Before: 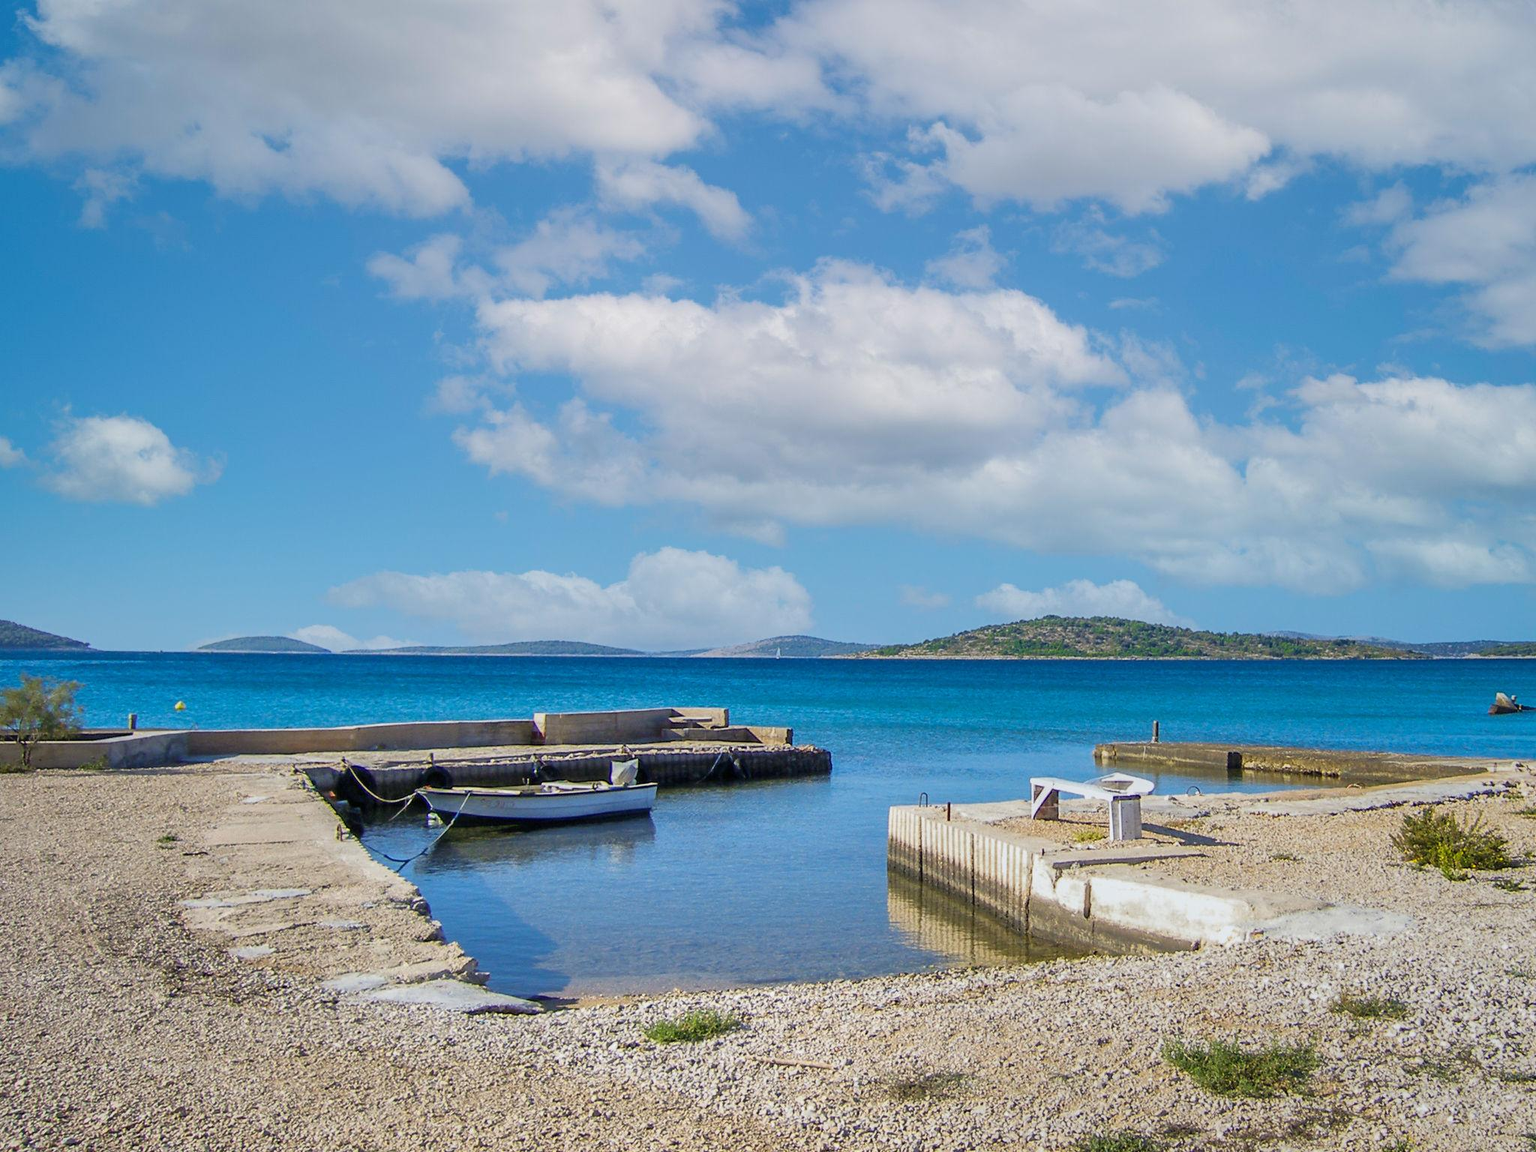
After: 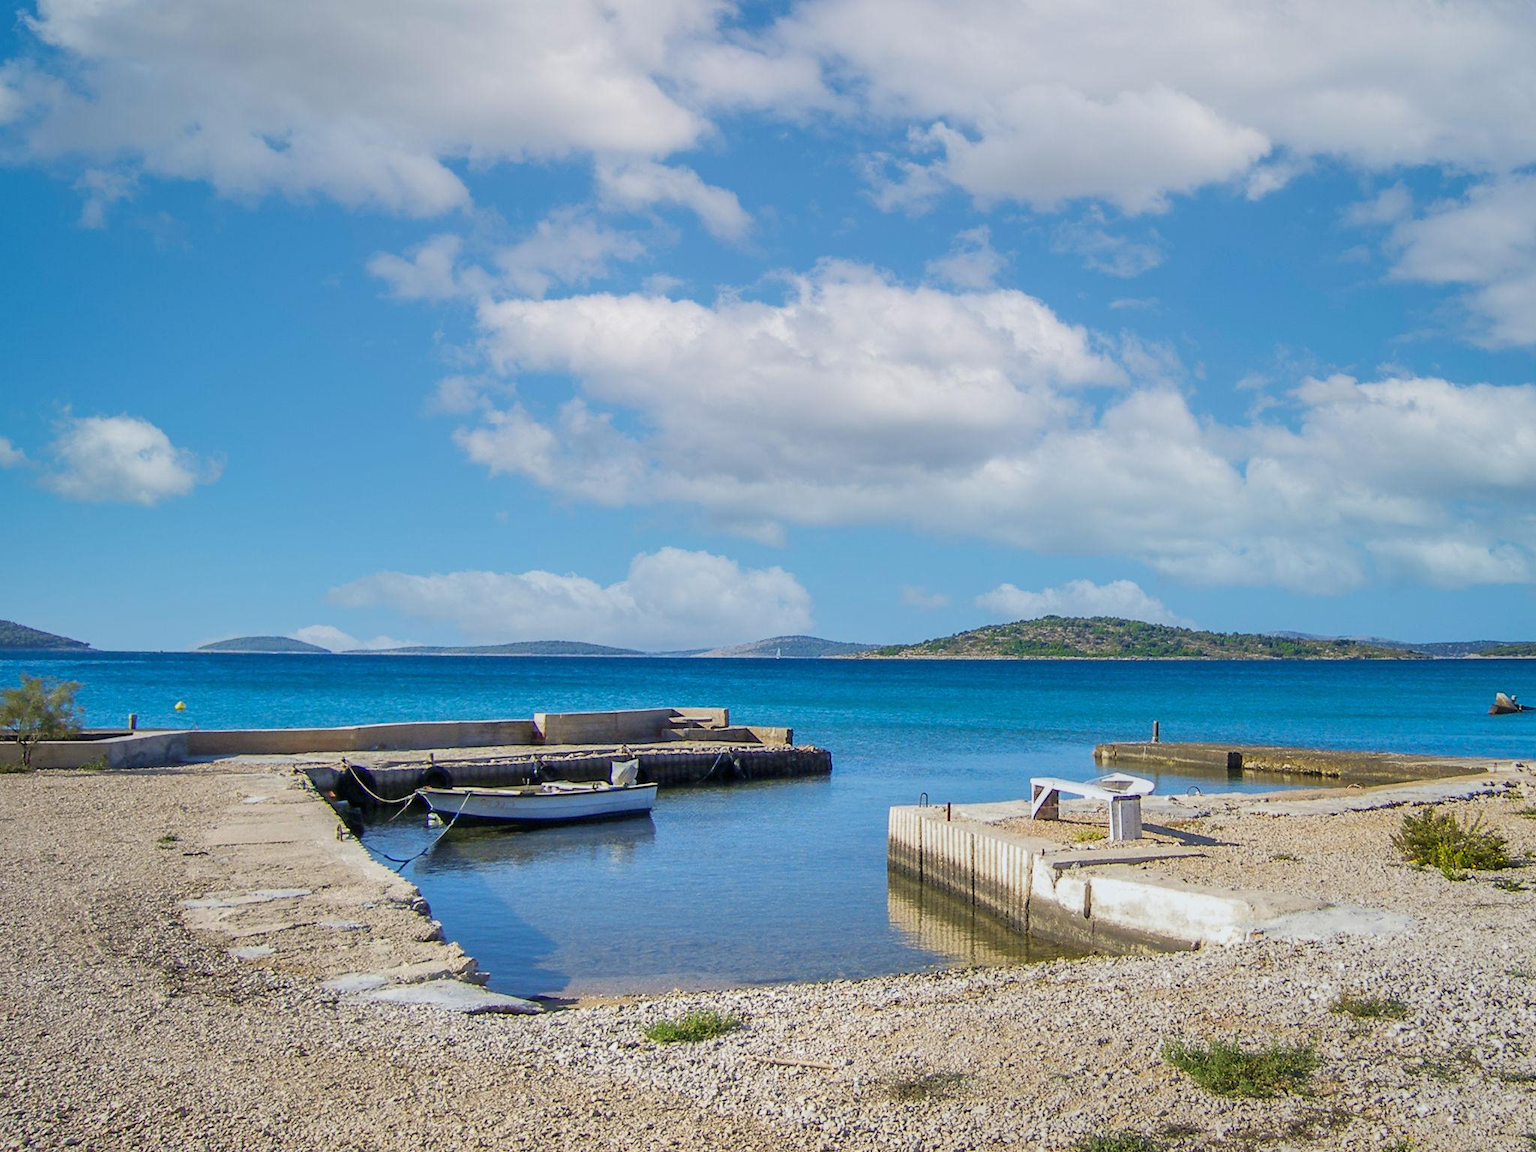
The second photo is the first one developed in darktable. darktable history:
tone equalizer: mask exposure compensation -0.506 EV
